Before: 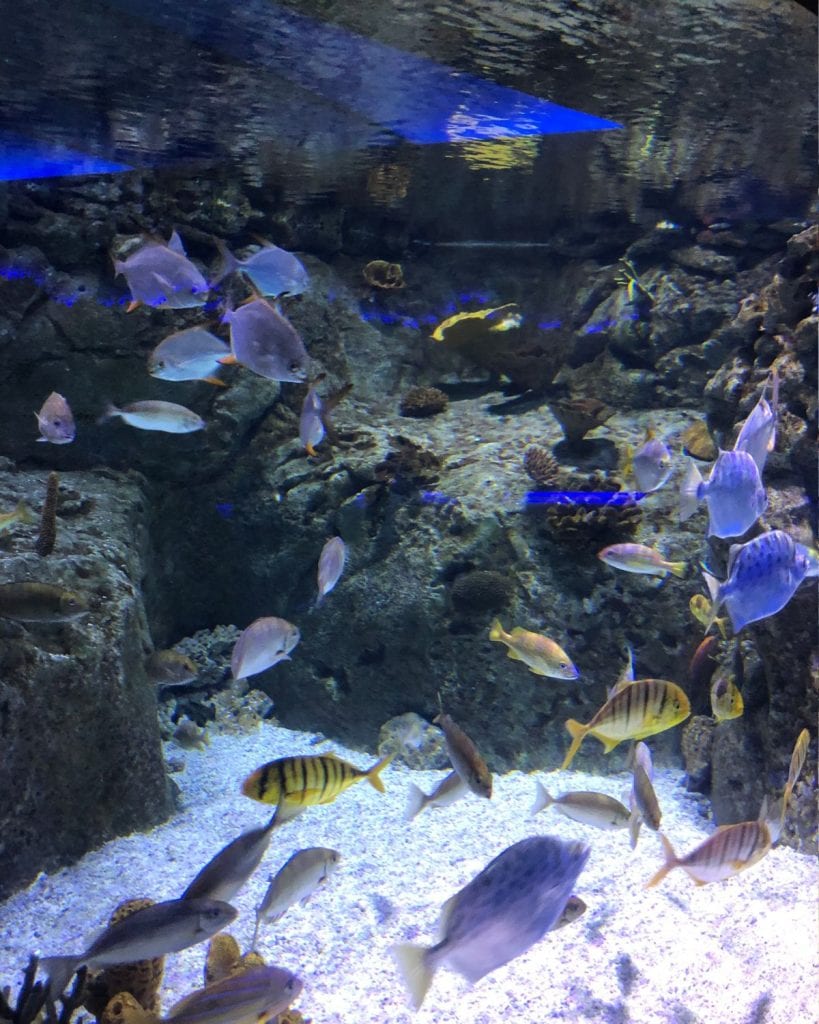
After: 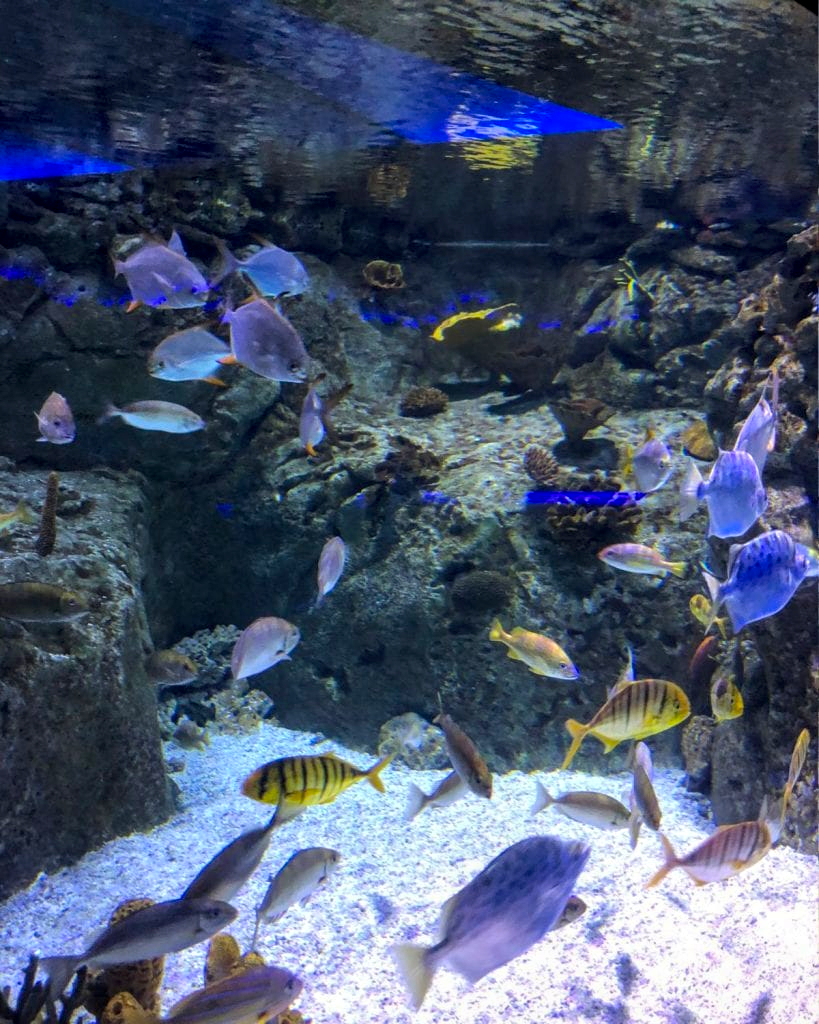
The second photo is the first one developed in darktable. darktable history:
local contrast: on, module defaults
color balance rgb: perceptual saturation grading › global saturation 20%, global vibrance 20%
